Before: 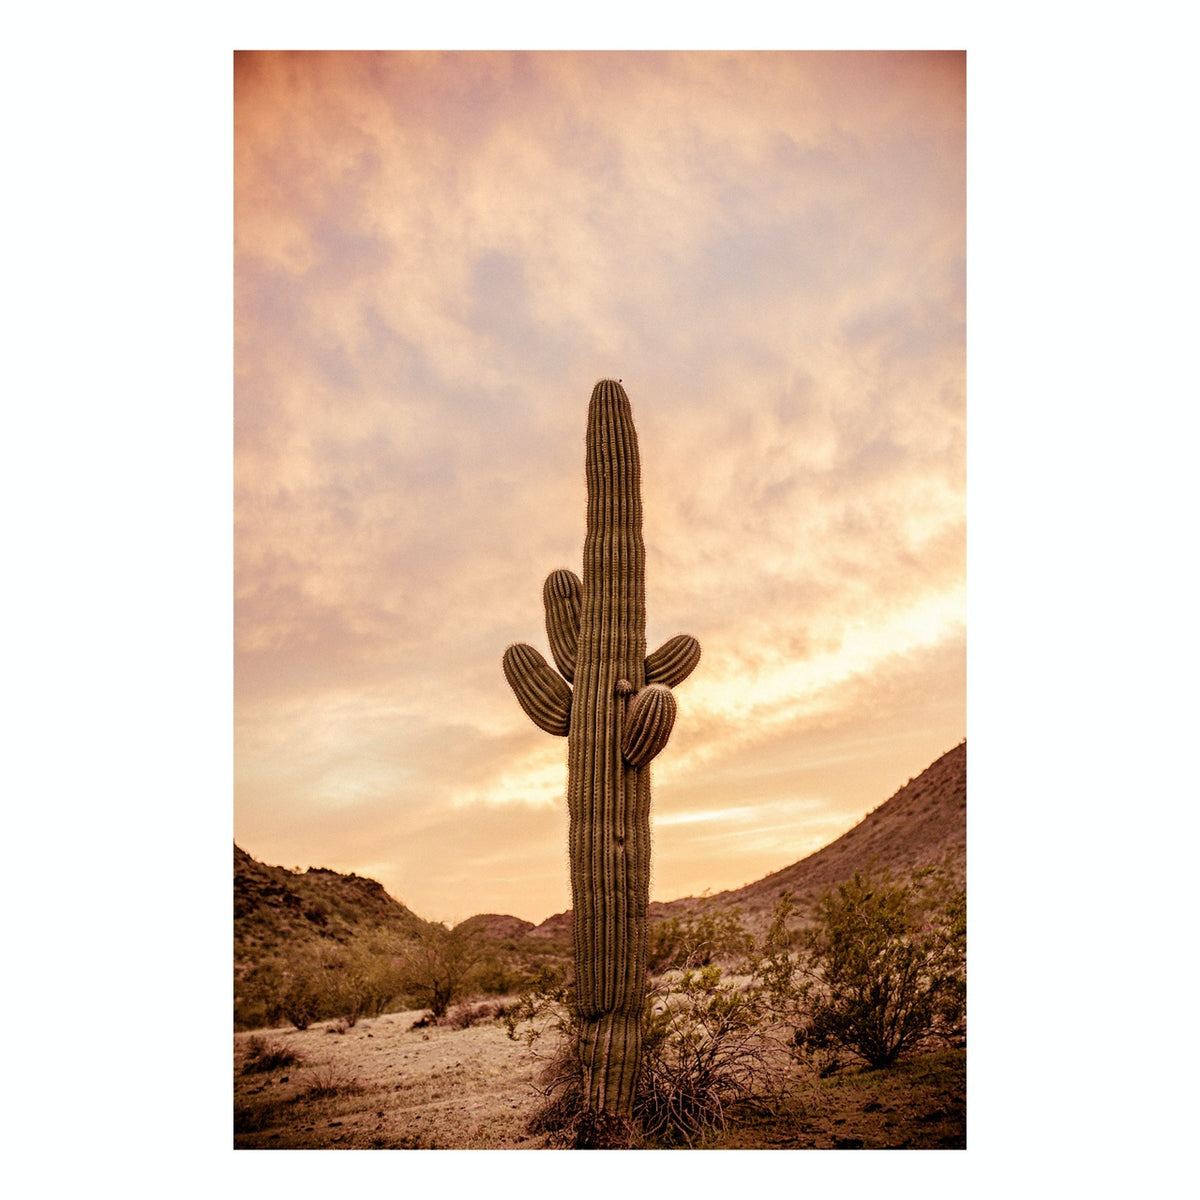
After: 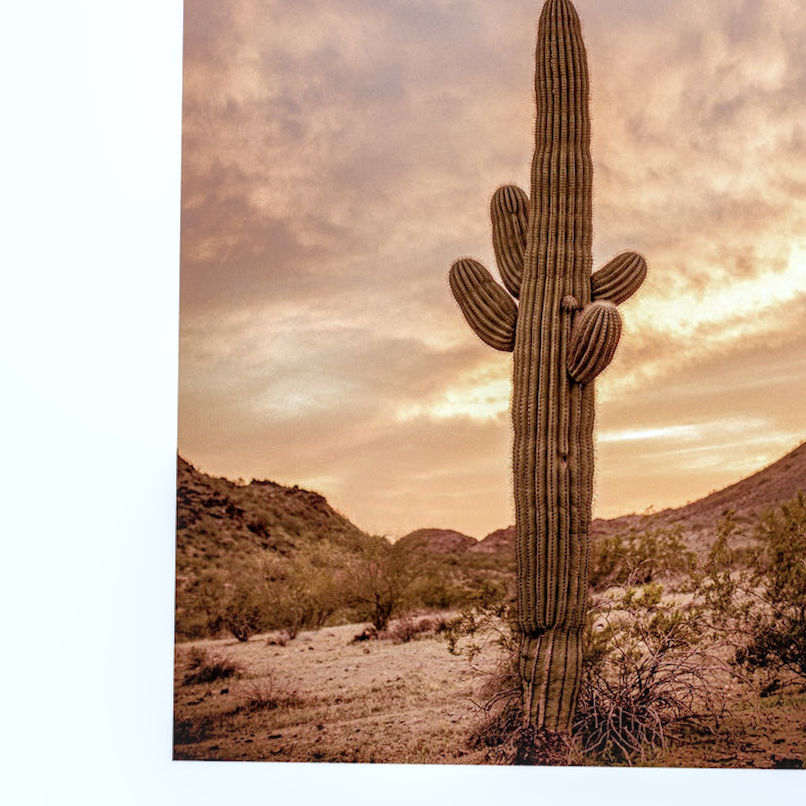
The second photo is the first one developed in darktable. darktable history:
local contrast: on, module defaults
shadows and highlights: on, module defaults
color correction: highlights a* -0.772, highlights b* -8.92
crop and rotate: angle -0.82°, left 3.85%, top 31.828%, right 27.992%
